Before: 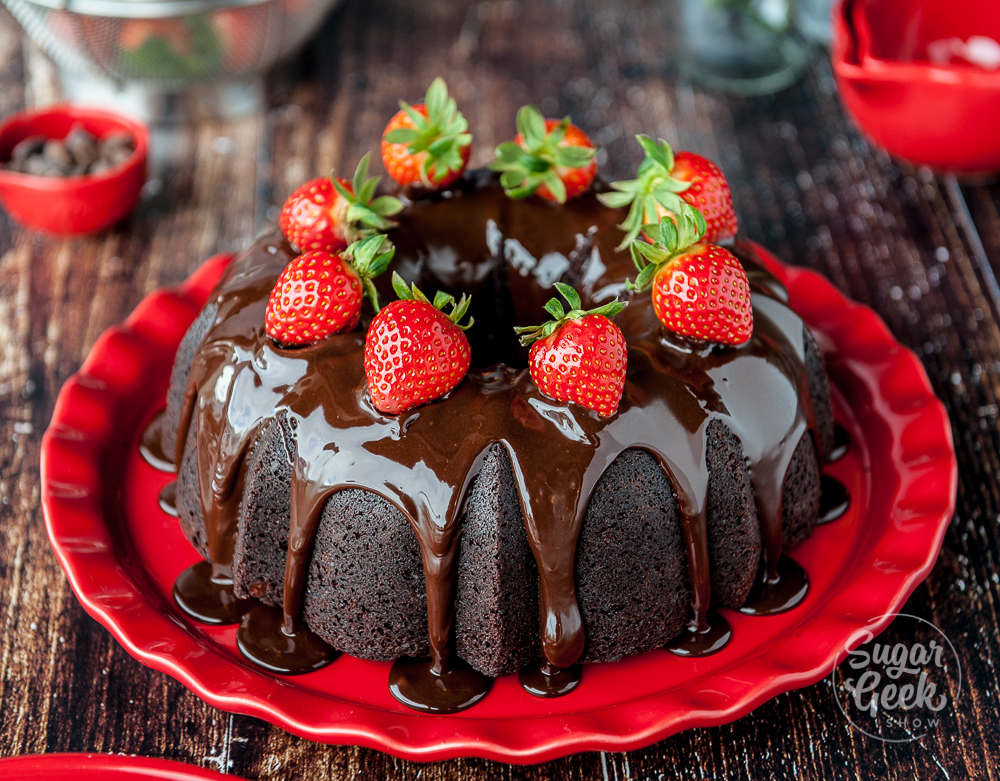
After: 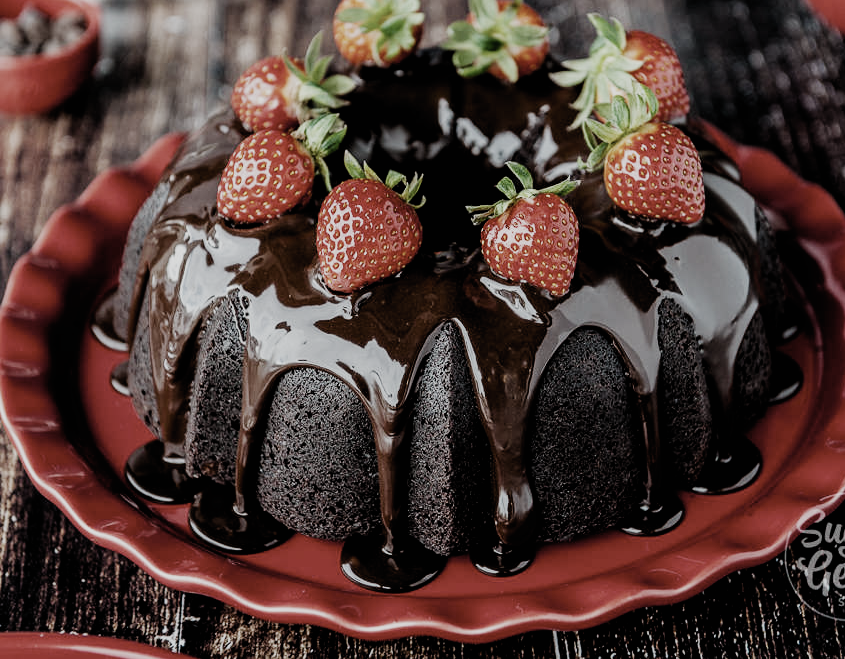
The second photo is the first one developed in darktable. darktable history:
crop and rotate: left 4.826%, top 15.52%, right 10.663%
filmic rgb: black relative exposure -5.1 EV, white relative exposure 3.99 EV, hardness 2.9, contrast 1.301, highlights saturation mix -30.85%, preserve chrominance no, color science v5 (2021), contrast in shadows safe, contrast in highlights safe
